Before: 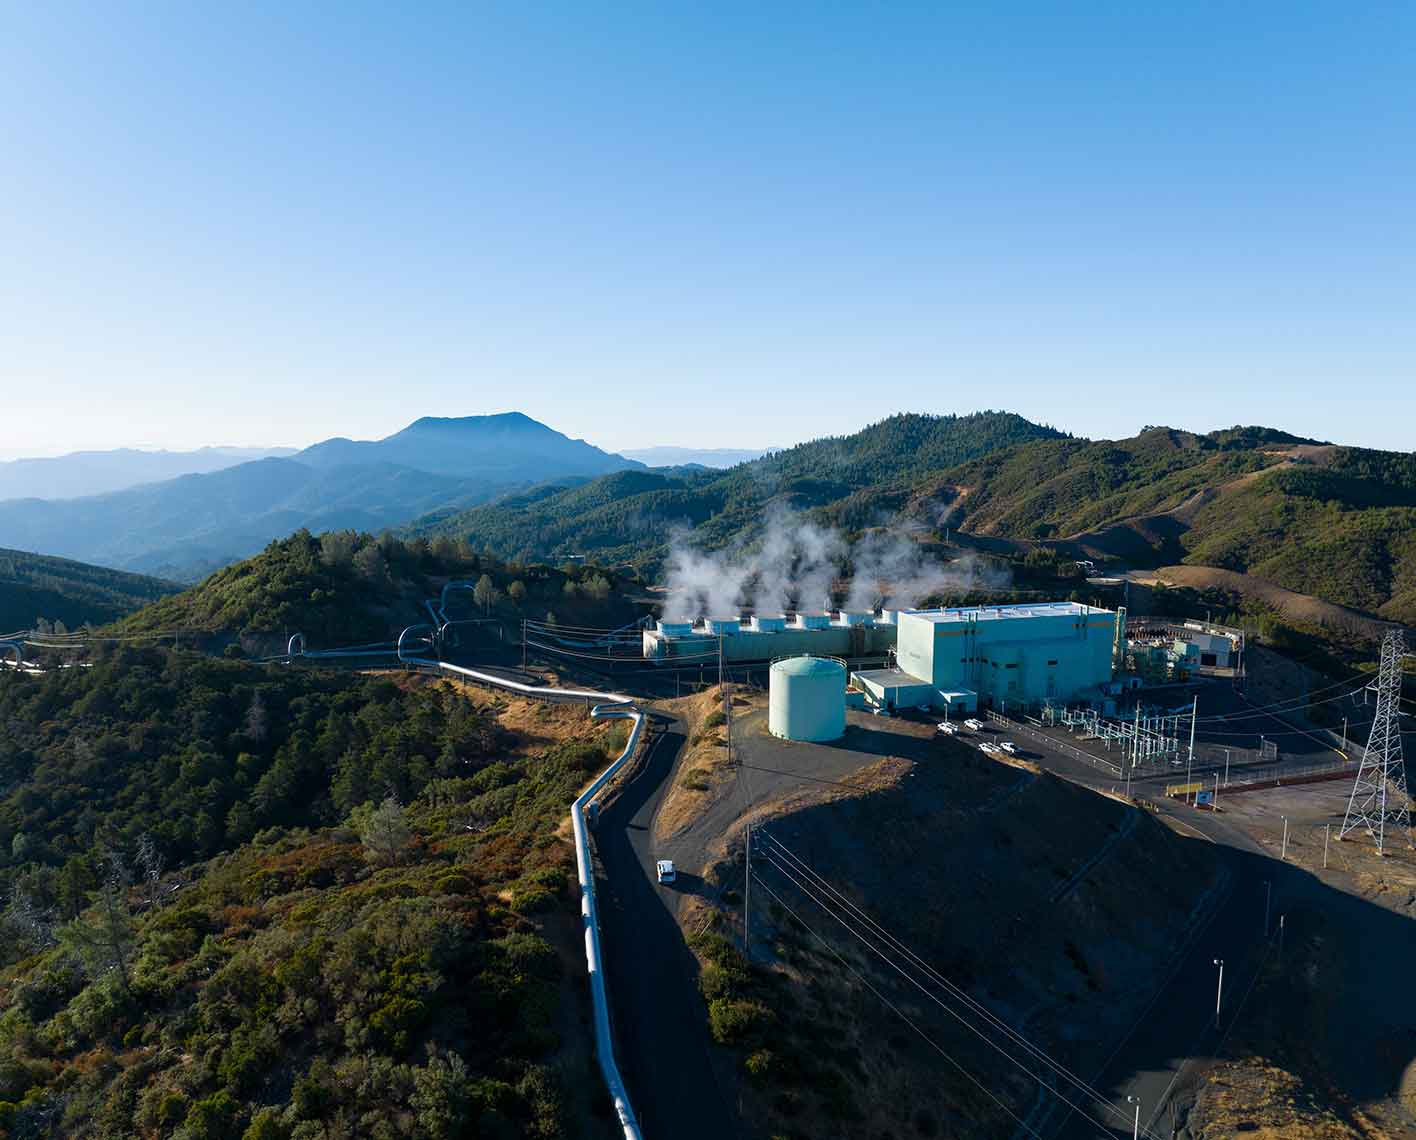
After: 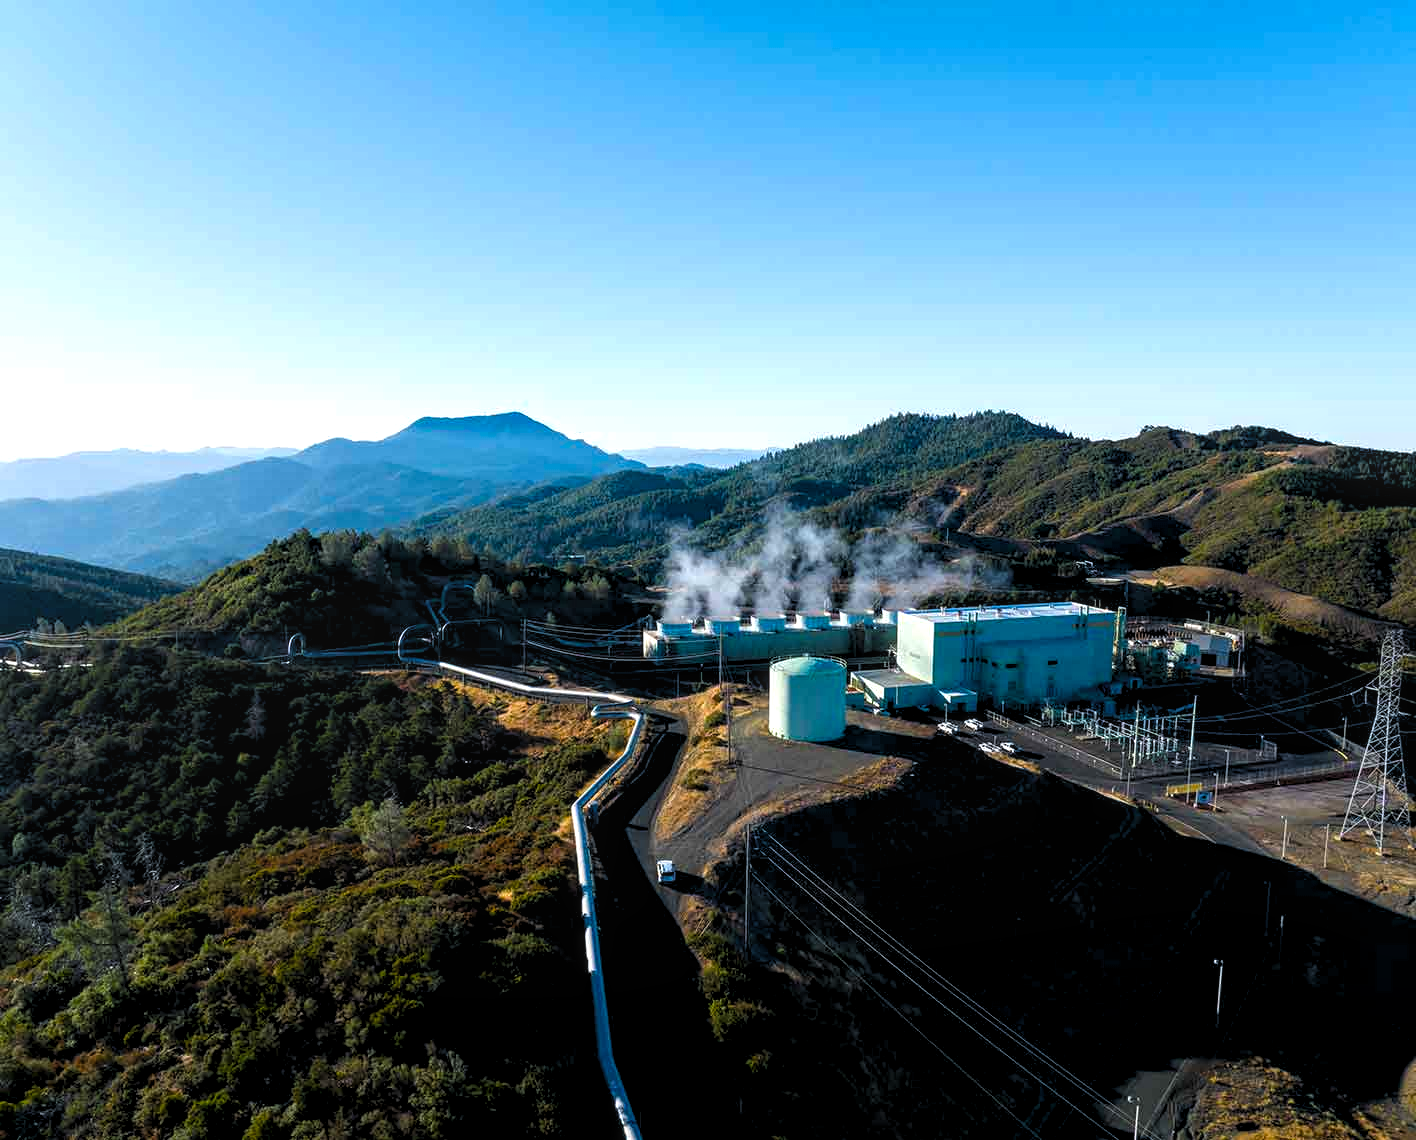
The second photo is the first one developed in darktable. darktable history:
color balance rgb: perceptual saturation grading › global saturation 29.982%, contrast 5.722%
local contrast: on, module defaults
levels: levels [0.062, 0.494, 0.925]
